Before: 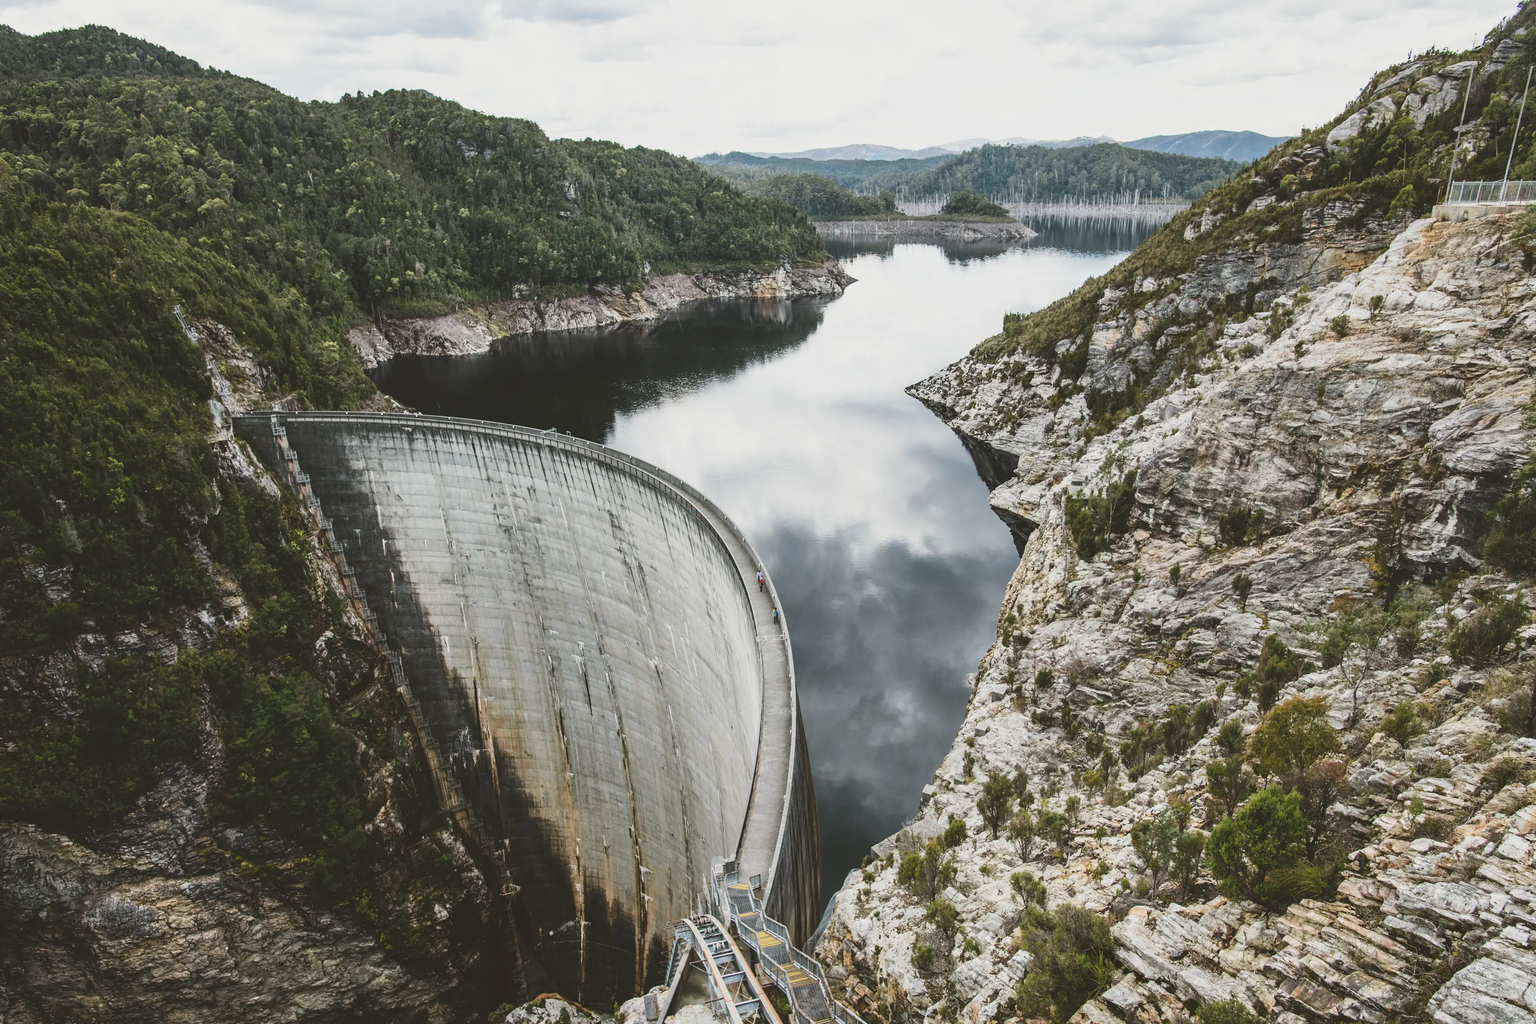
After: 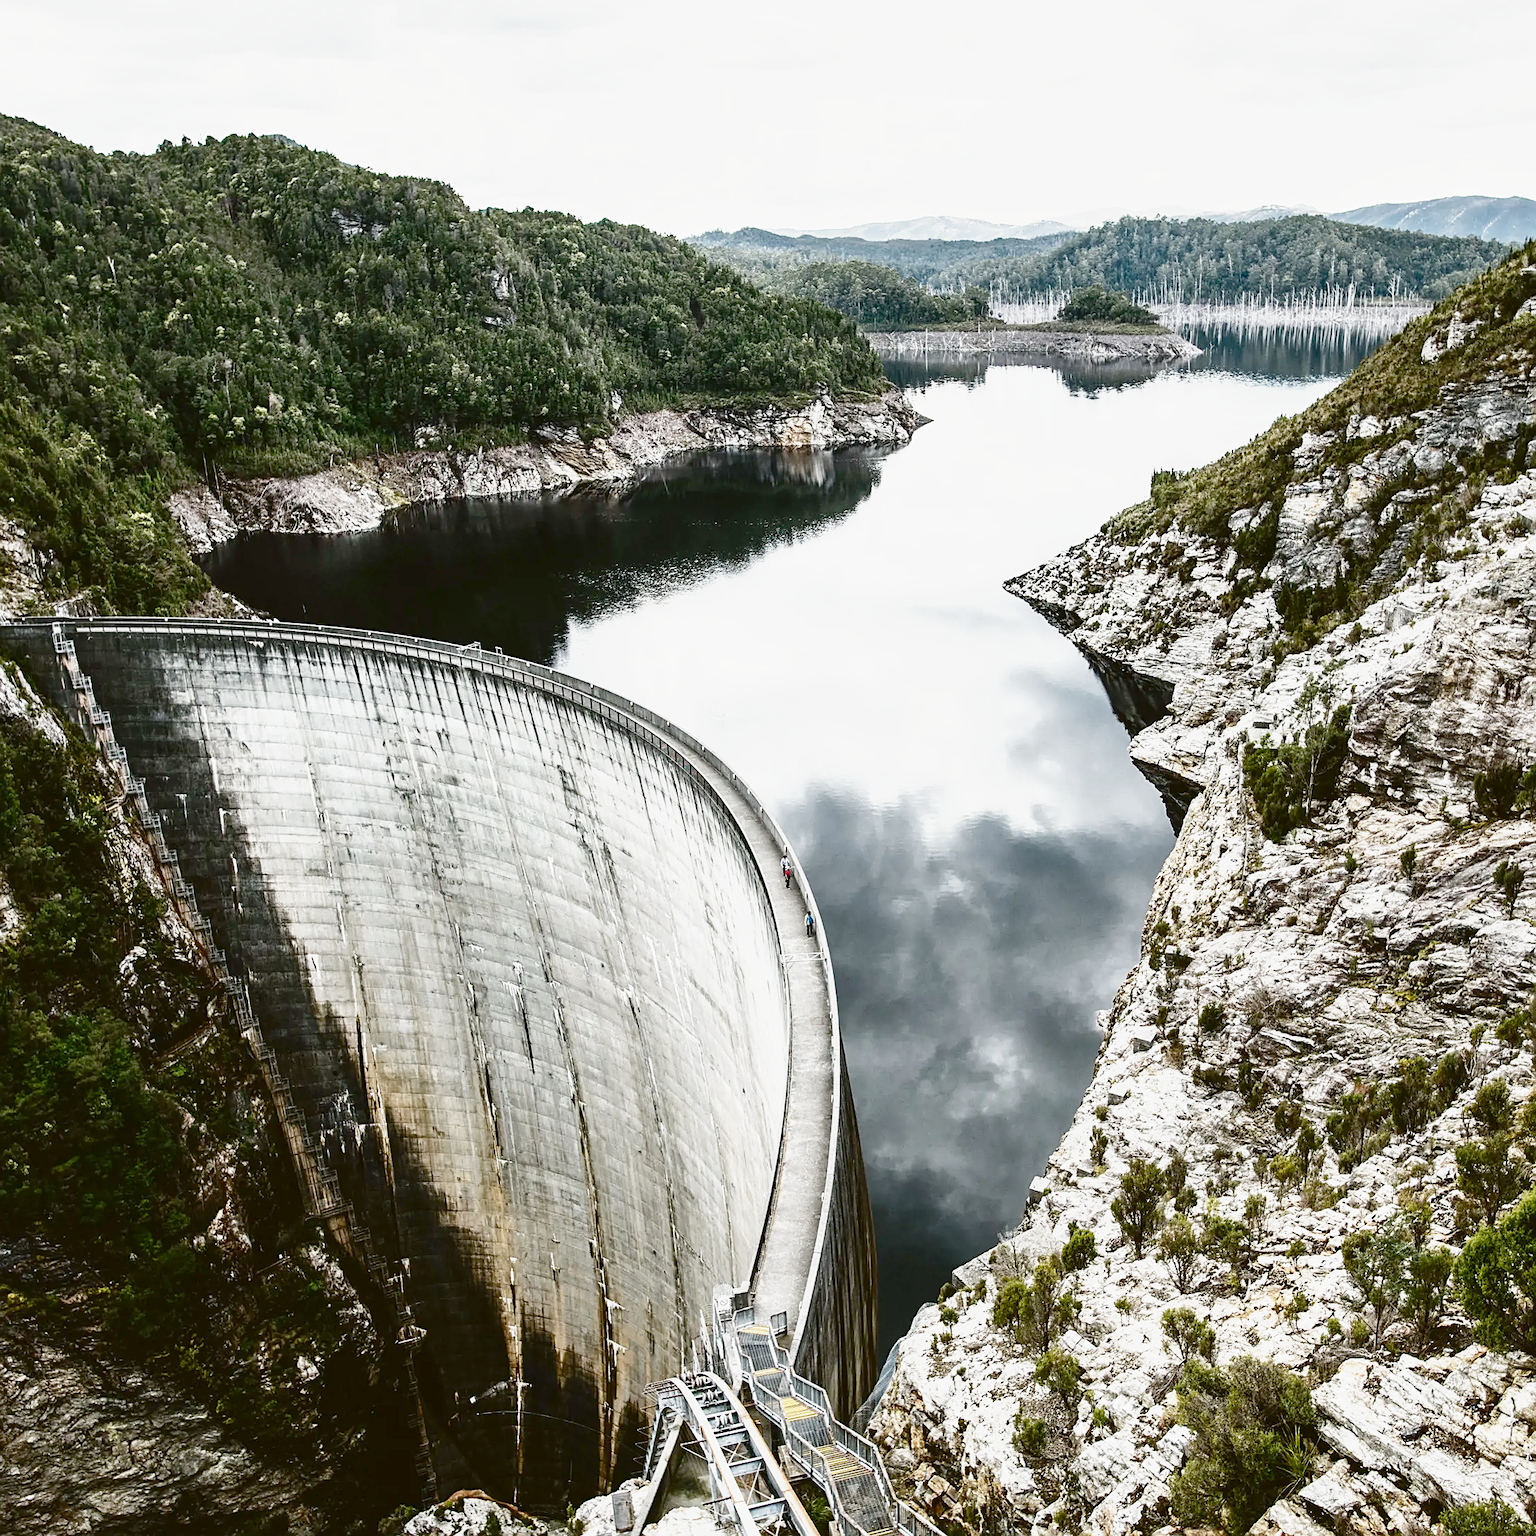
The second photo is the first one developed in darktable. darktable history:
local contrast: highlights 103%, shadows 103%, detail 120%, midtone range 0.2
exposure: black level correction 0, exposure 0.499 EV, compensate highlight preservation false
crop: left 15.393%, right 17.92%
contrast brightness saturation: brightness -0.528
sharpen: on, module defaults
tone equalizer: edges refinement/feathering 500, mask exposure compensation -1.57 EV, preserve details no
base curve: curves: ch0 [(0, 0) (0.025, 0.046) (0.112, 0.277) (0.467, 0.74) (0.814, 0.929) (1, 0.942)], preserve colors none
color balance rgb: power › hue 307.98°, linear chroma grading › global chroma 8.672%, perceptual saturation grading › global saturation 0.698%
